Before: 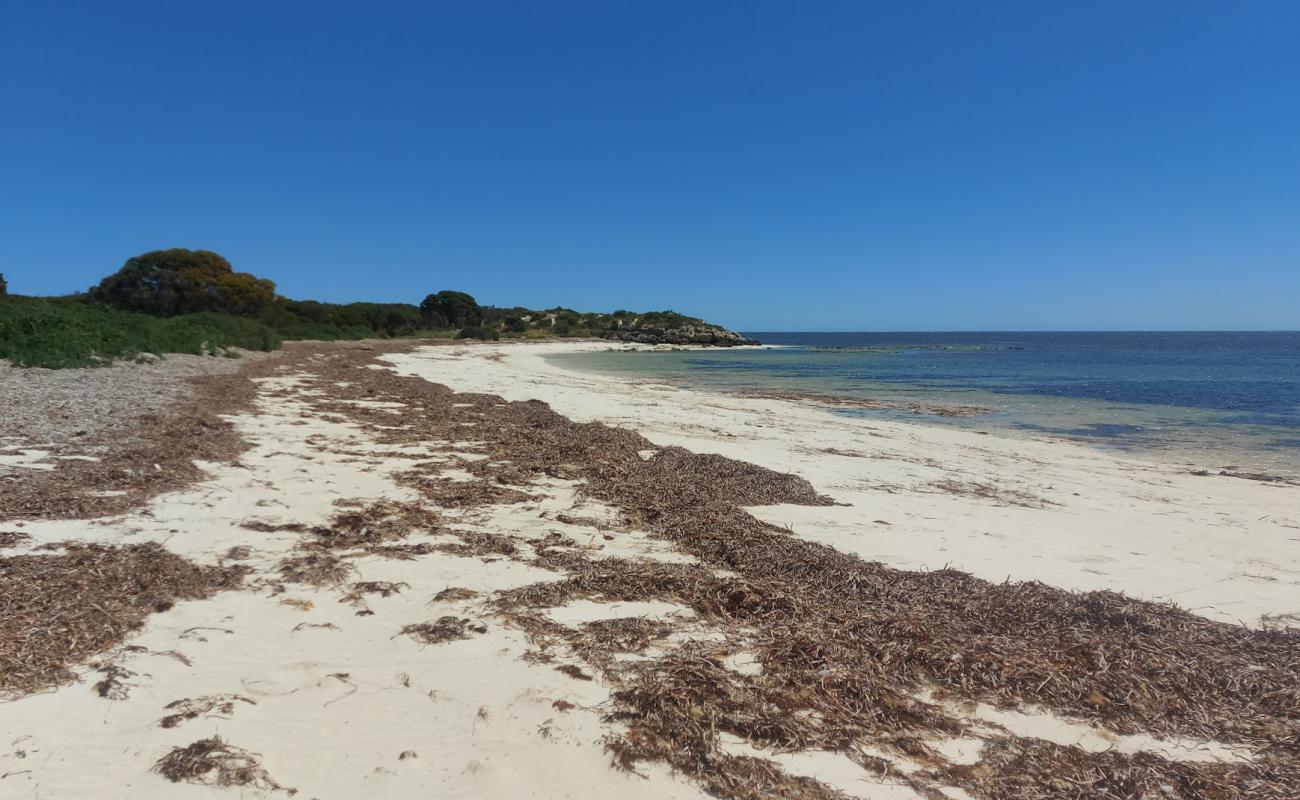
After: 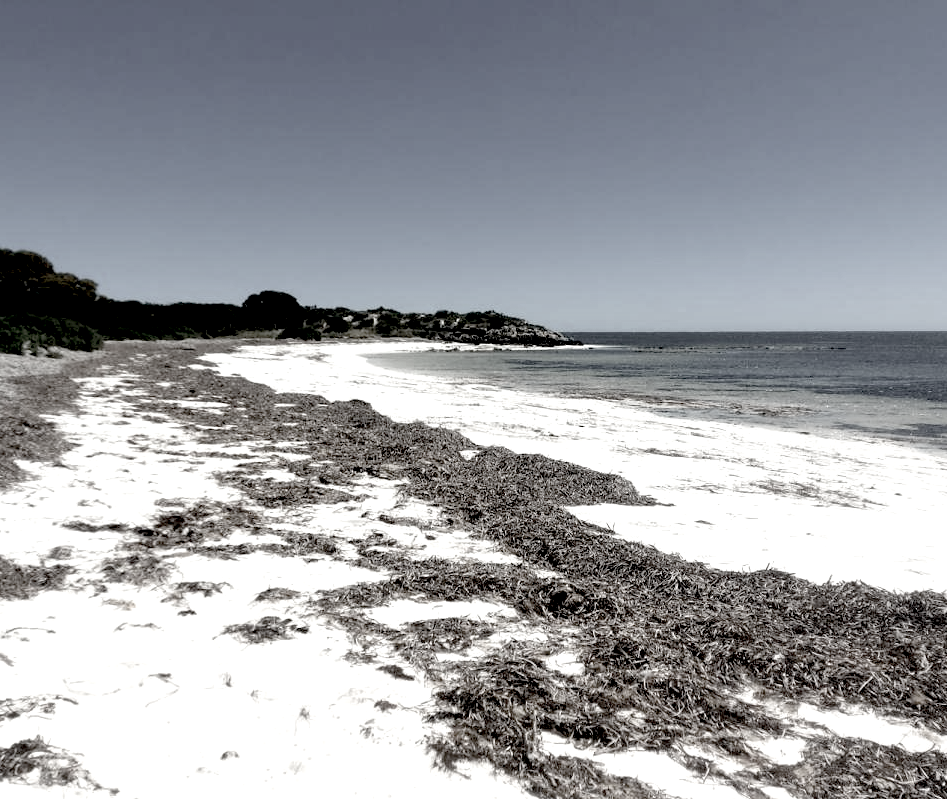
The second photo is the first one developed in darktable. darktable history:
crop: left 13.742%, right 13.39%
color correction: highlights b* -0.052, saturation 0.15
exposure: black level correction 0.036, exposure 0.904 EV, compensate highlight preservation false
